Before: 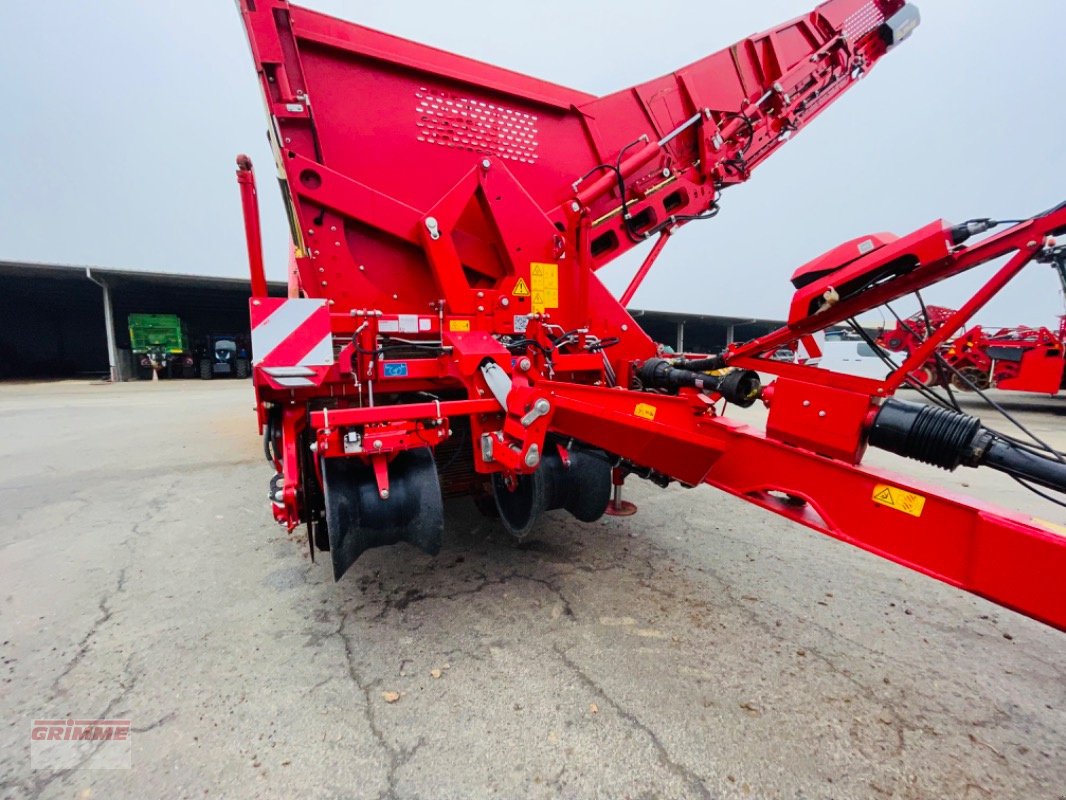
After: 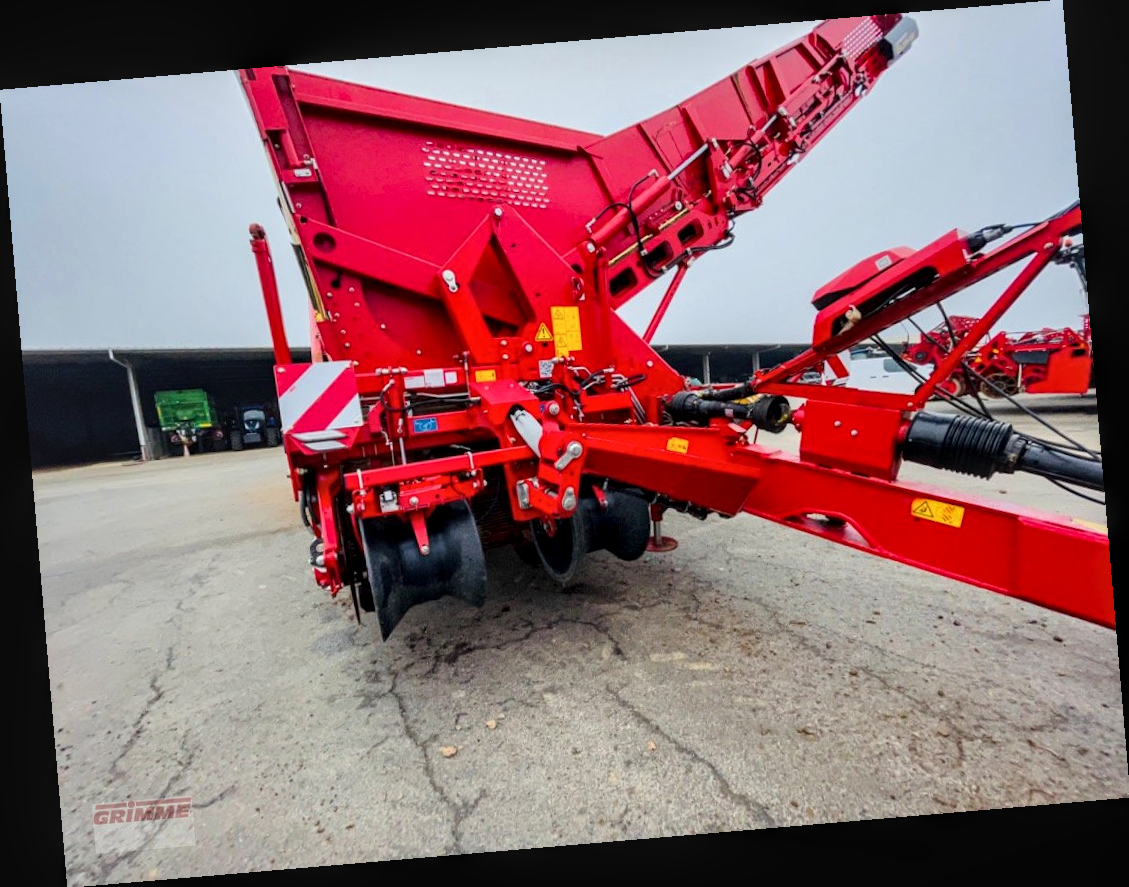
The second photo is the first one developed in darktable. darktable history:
white balance: emerald 1
local contrast: detail 130%
rotate and perspective: rotation -4.86°, automatic cropping off
